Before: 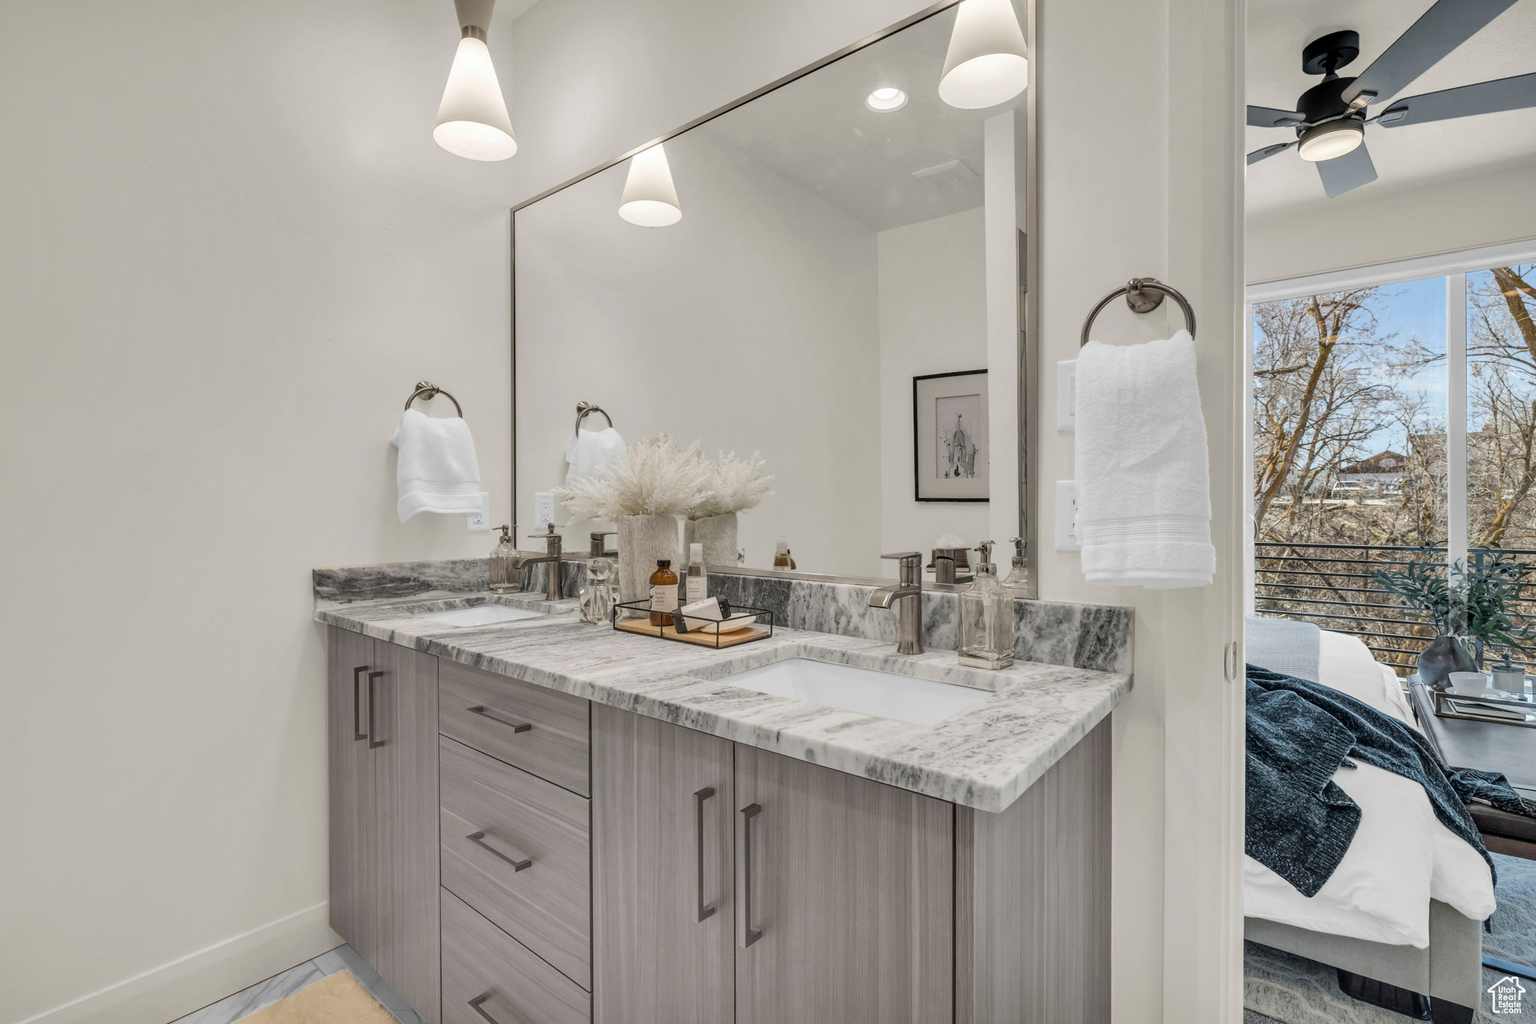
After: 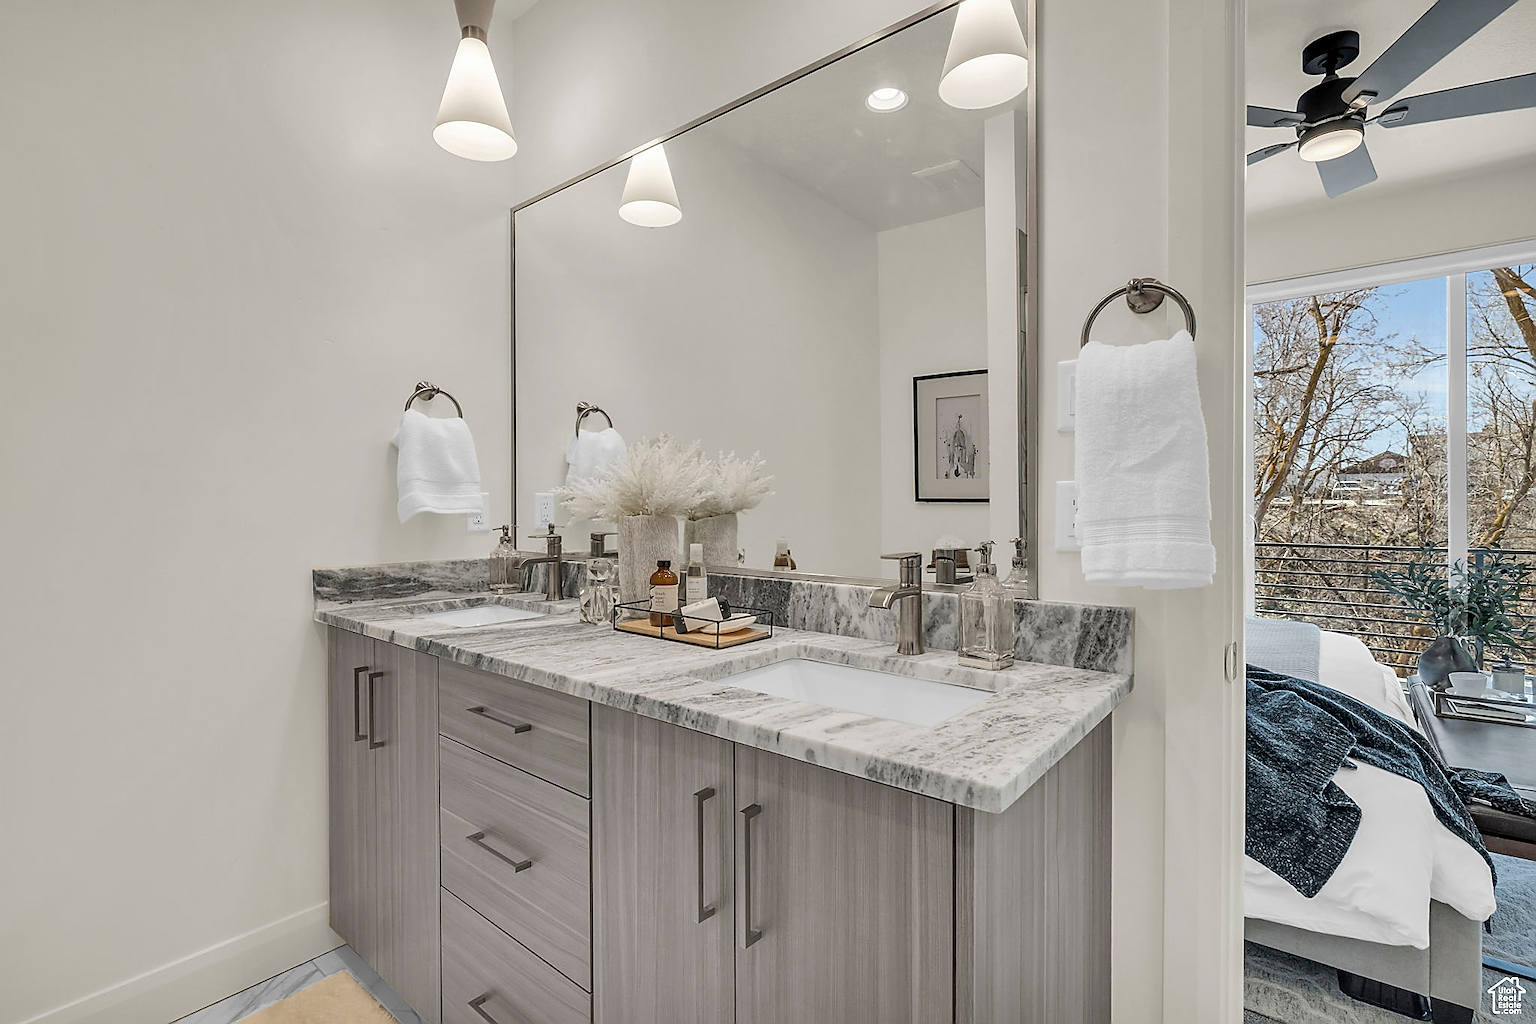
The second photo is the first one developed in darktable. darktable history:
sharpen: radius 1.357, amount 1.245, threshold 0.79
